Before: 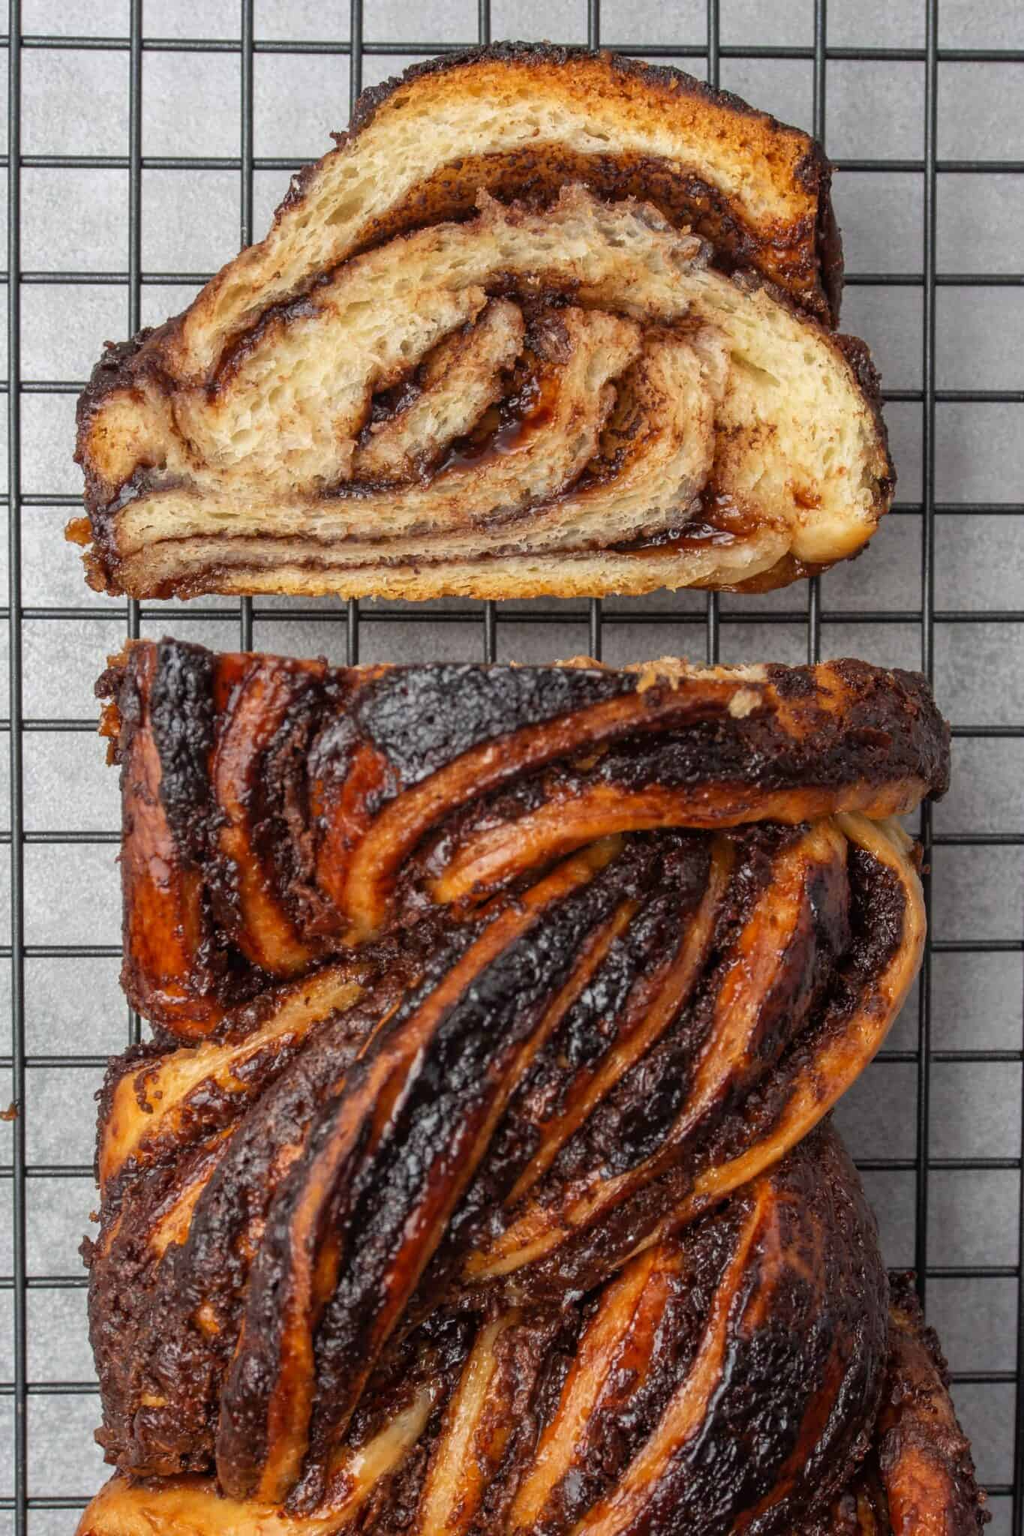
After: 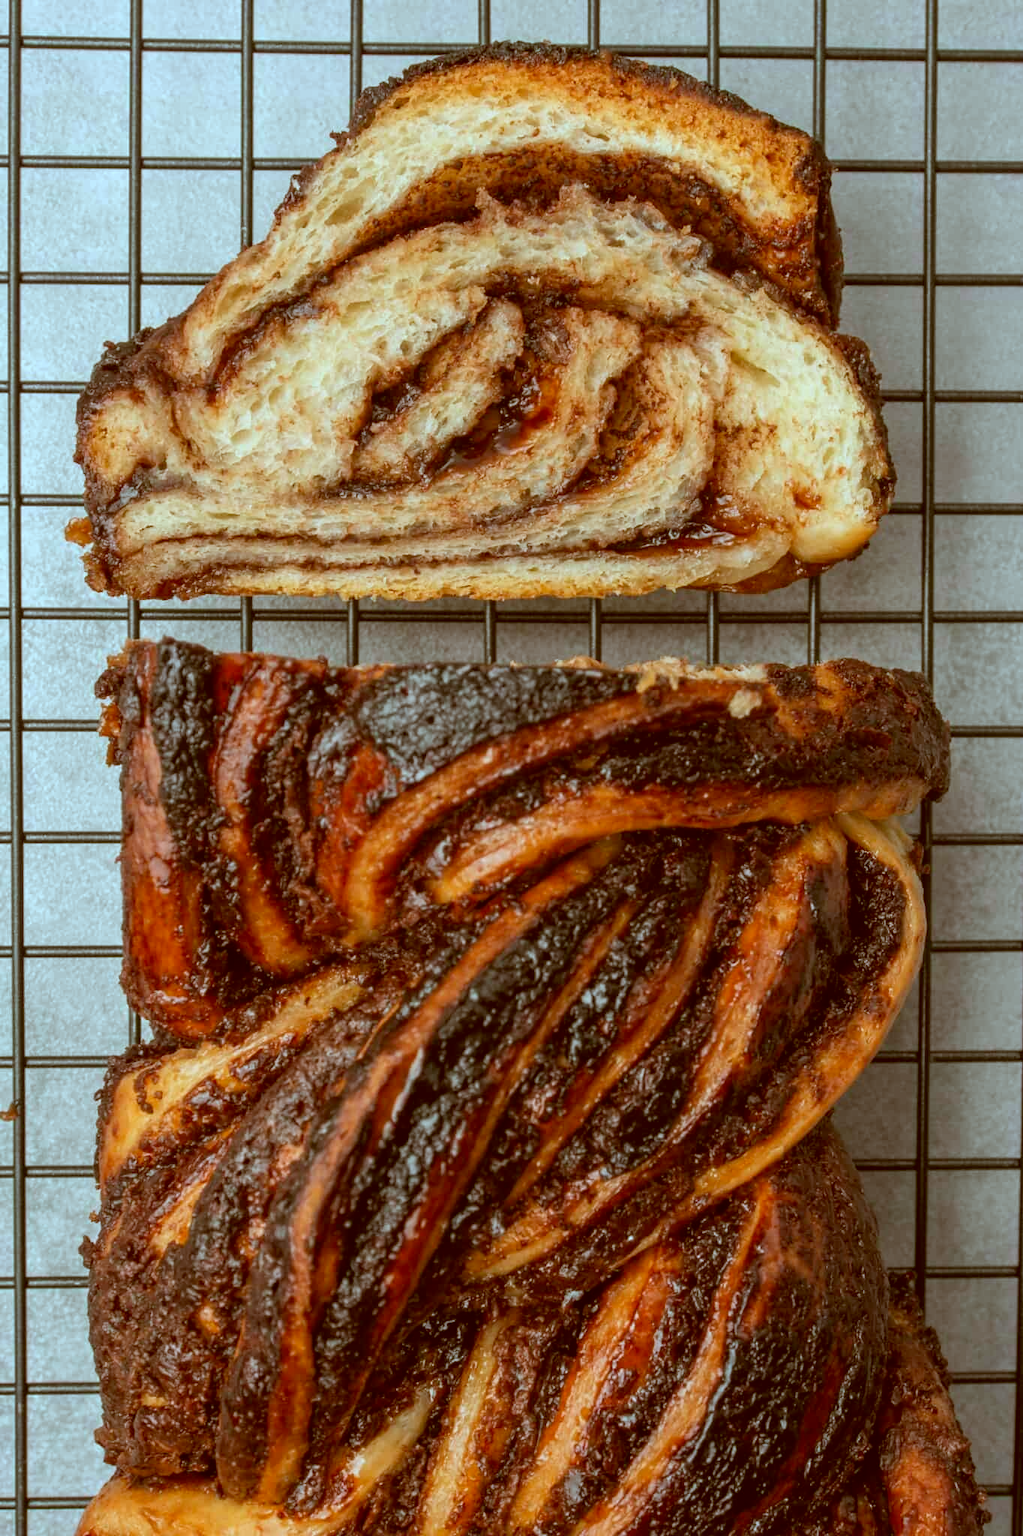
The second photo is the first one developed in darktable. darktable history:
color correction: highlights a* -14.08, highlights b* -16.85, shadows a* 10.31, shadows b* 29.23
